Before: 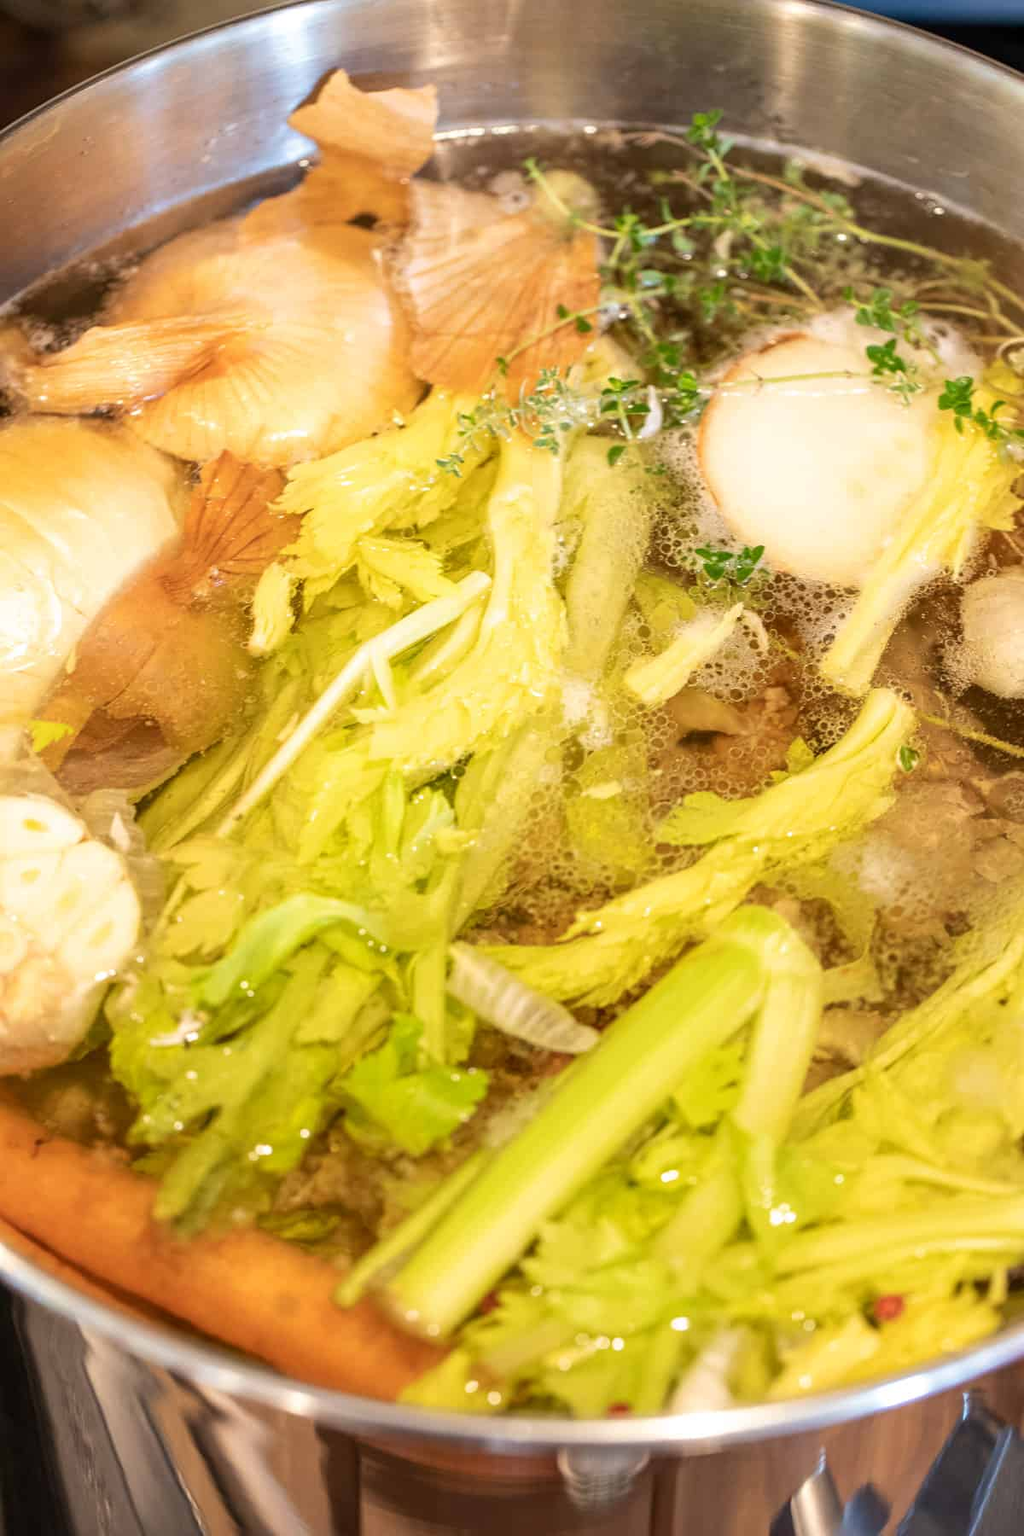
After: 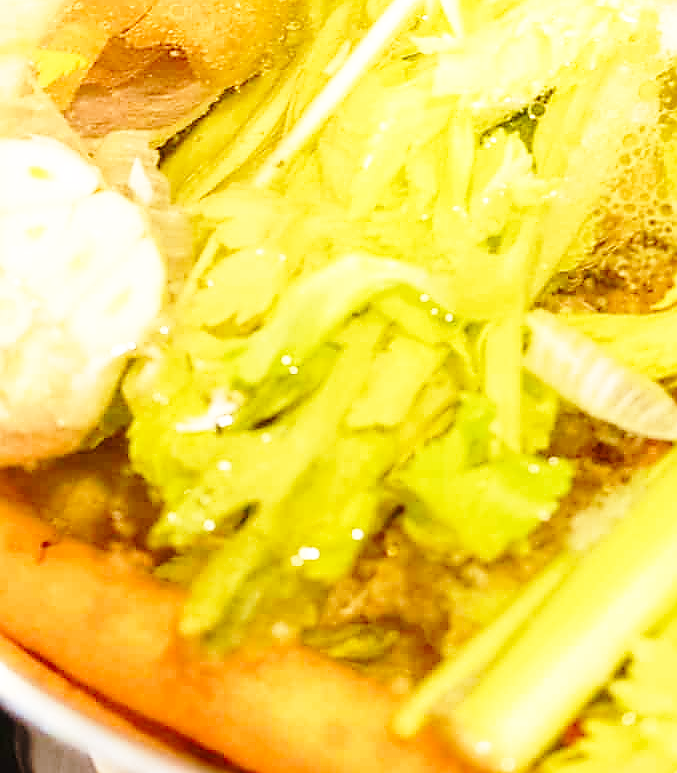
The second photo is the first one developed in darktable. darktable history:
base curve: curves: ch0 [(0, 0) (0.028, 0.03) (0.105, 0.232) (0.387, 0.748) (0.754, 0.968) (1, 1)], preserve colors none
crop: top 44.144%, right 43.517%, bottom 12.862%
sharpen: radius 1.349, amount 1.257, threshold 0.828
